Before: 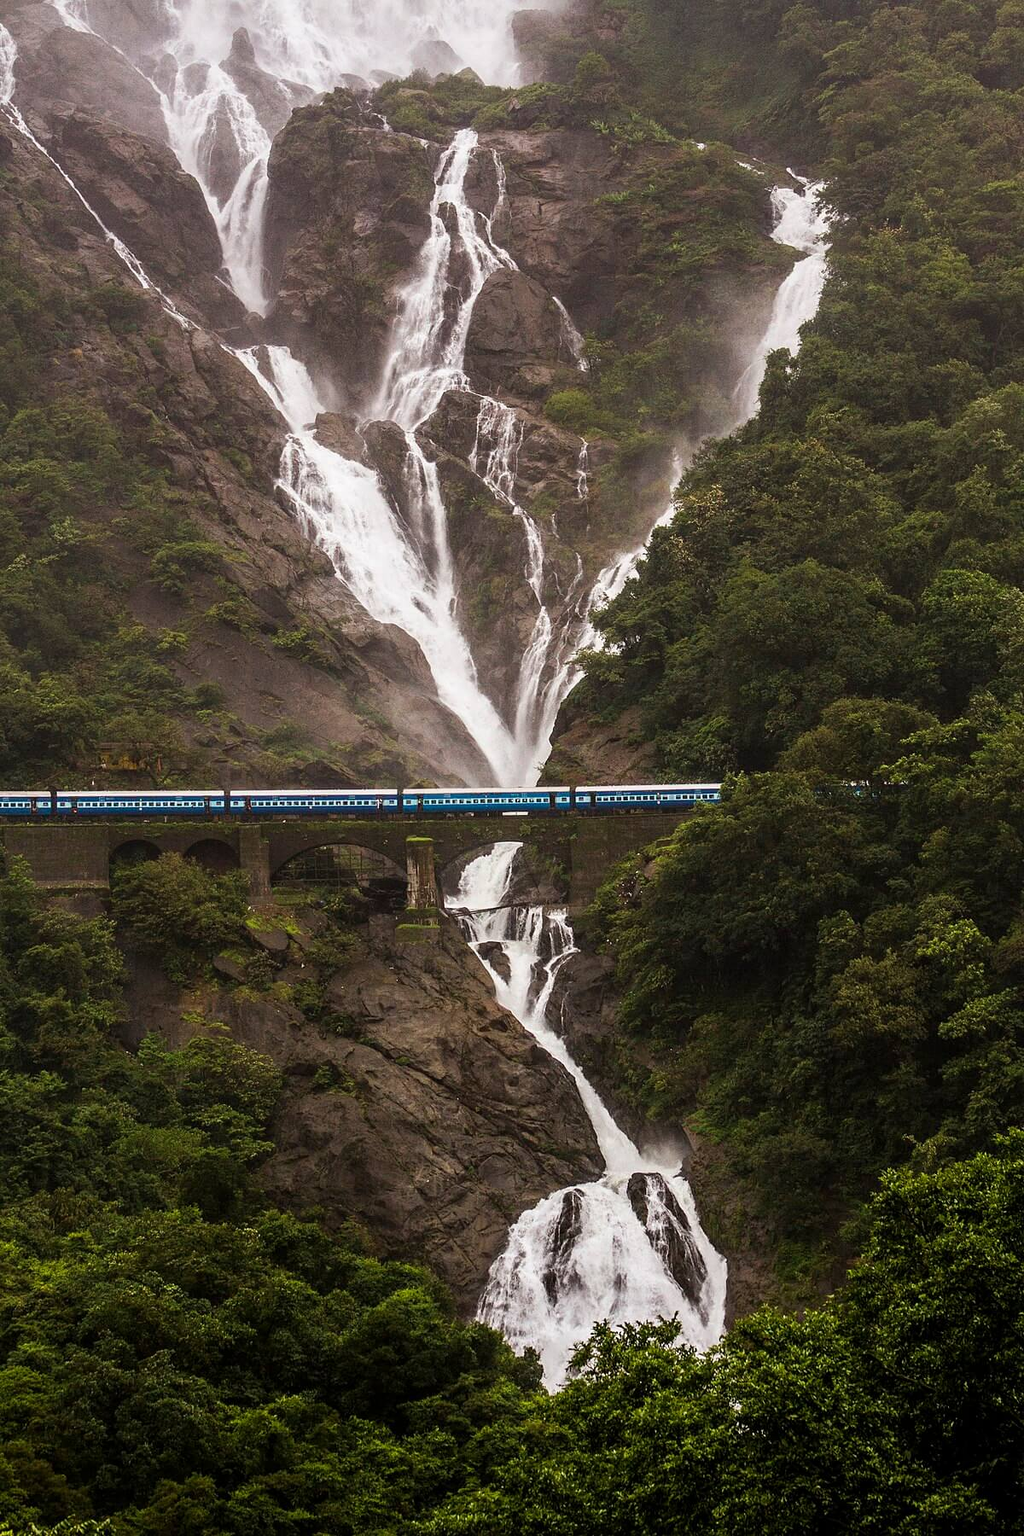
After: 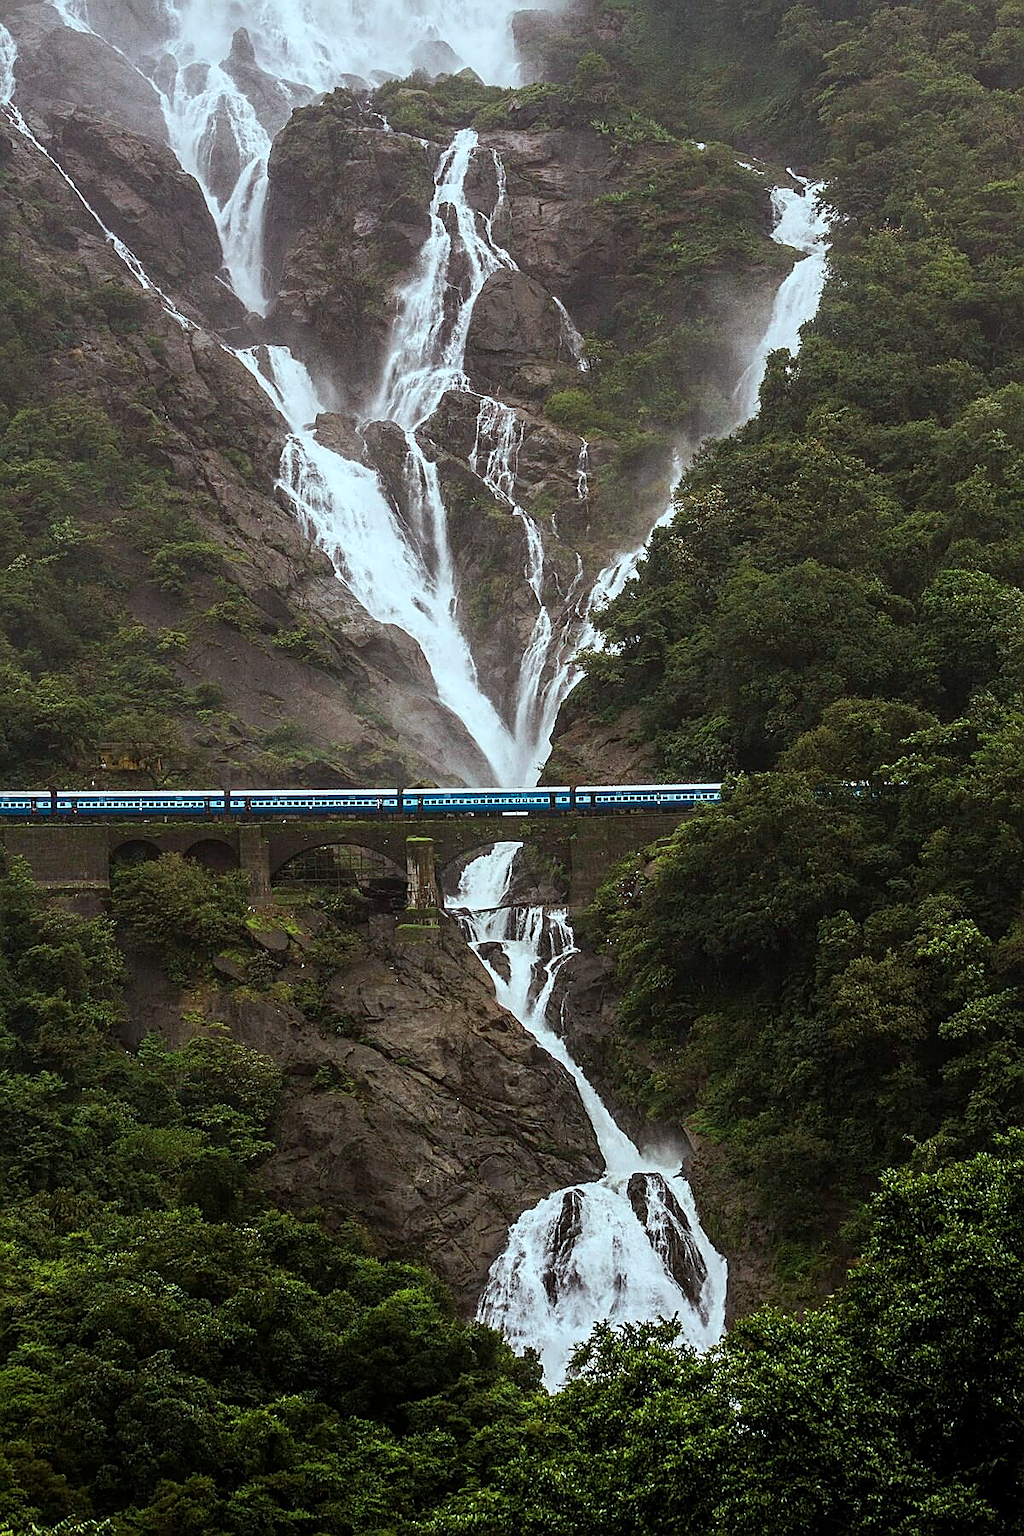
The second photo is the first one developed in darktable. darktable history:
color correction: highlights a* -9.96, highlights b* -10.13
sharpen: on, module defaults
